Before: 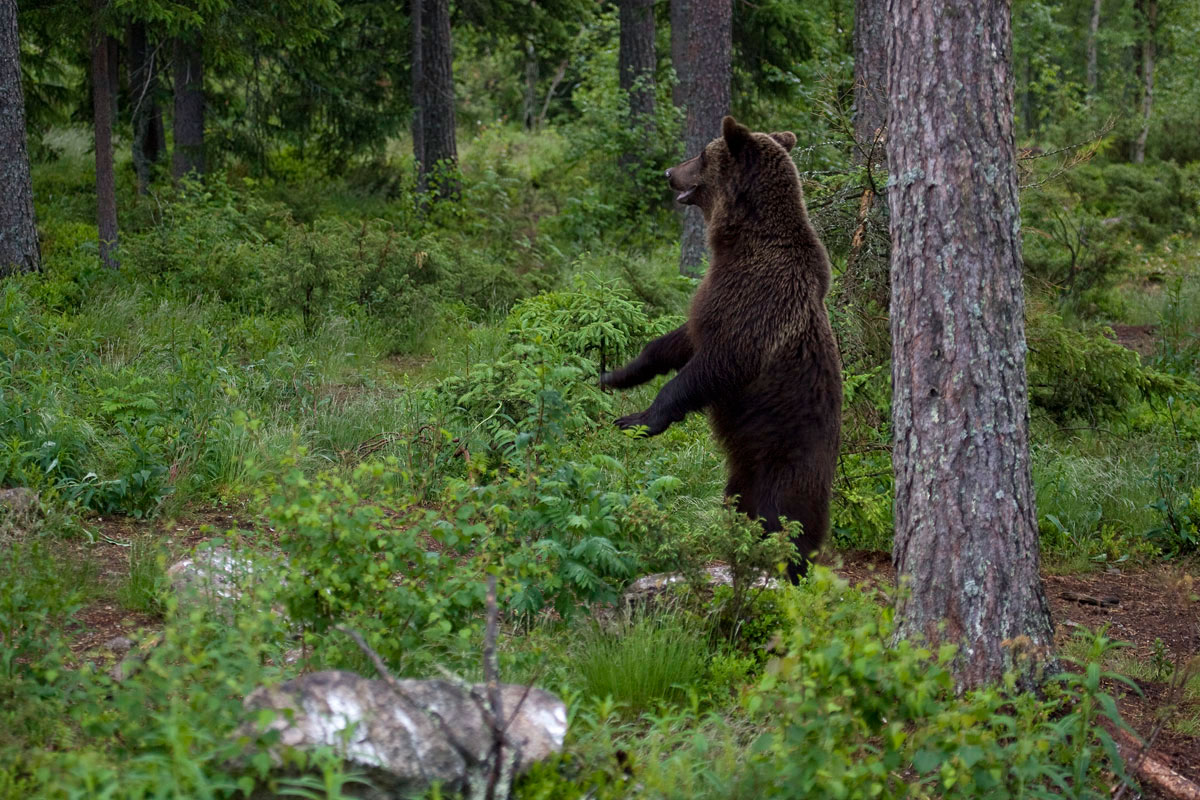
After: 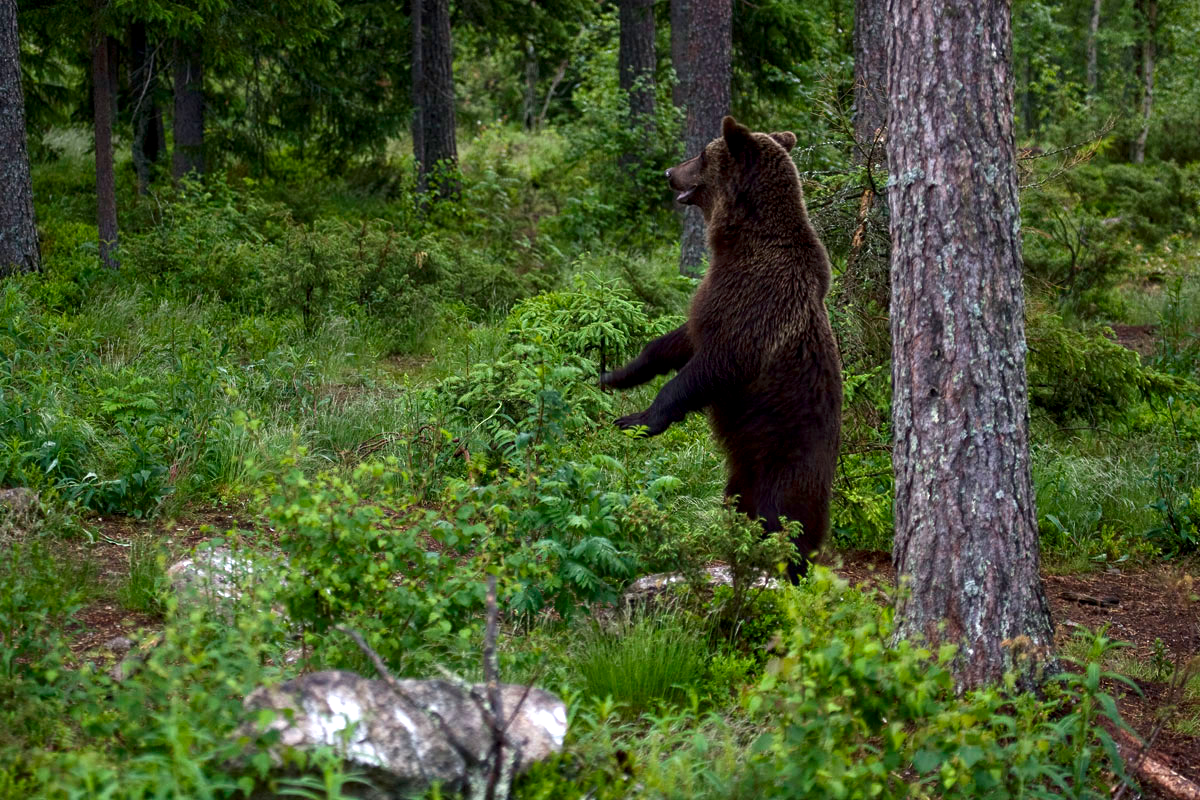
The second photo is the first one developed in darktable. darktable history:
exposure: black level correction 0, exposure 0.5 EV, compensate highlight preservation false
contrast brightness saturation: contrast 0.07, brightness -0.13, saturation 0.06
local contrast: highlights 100%, shadows 100%, detail 120%, midtone range 0.2
